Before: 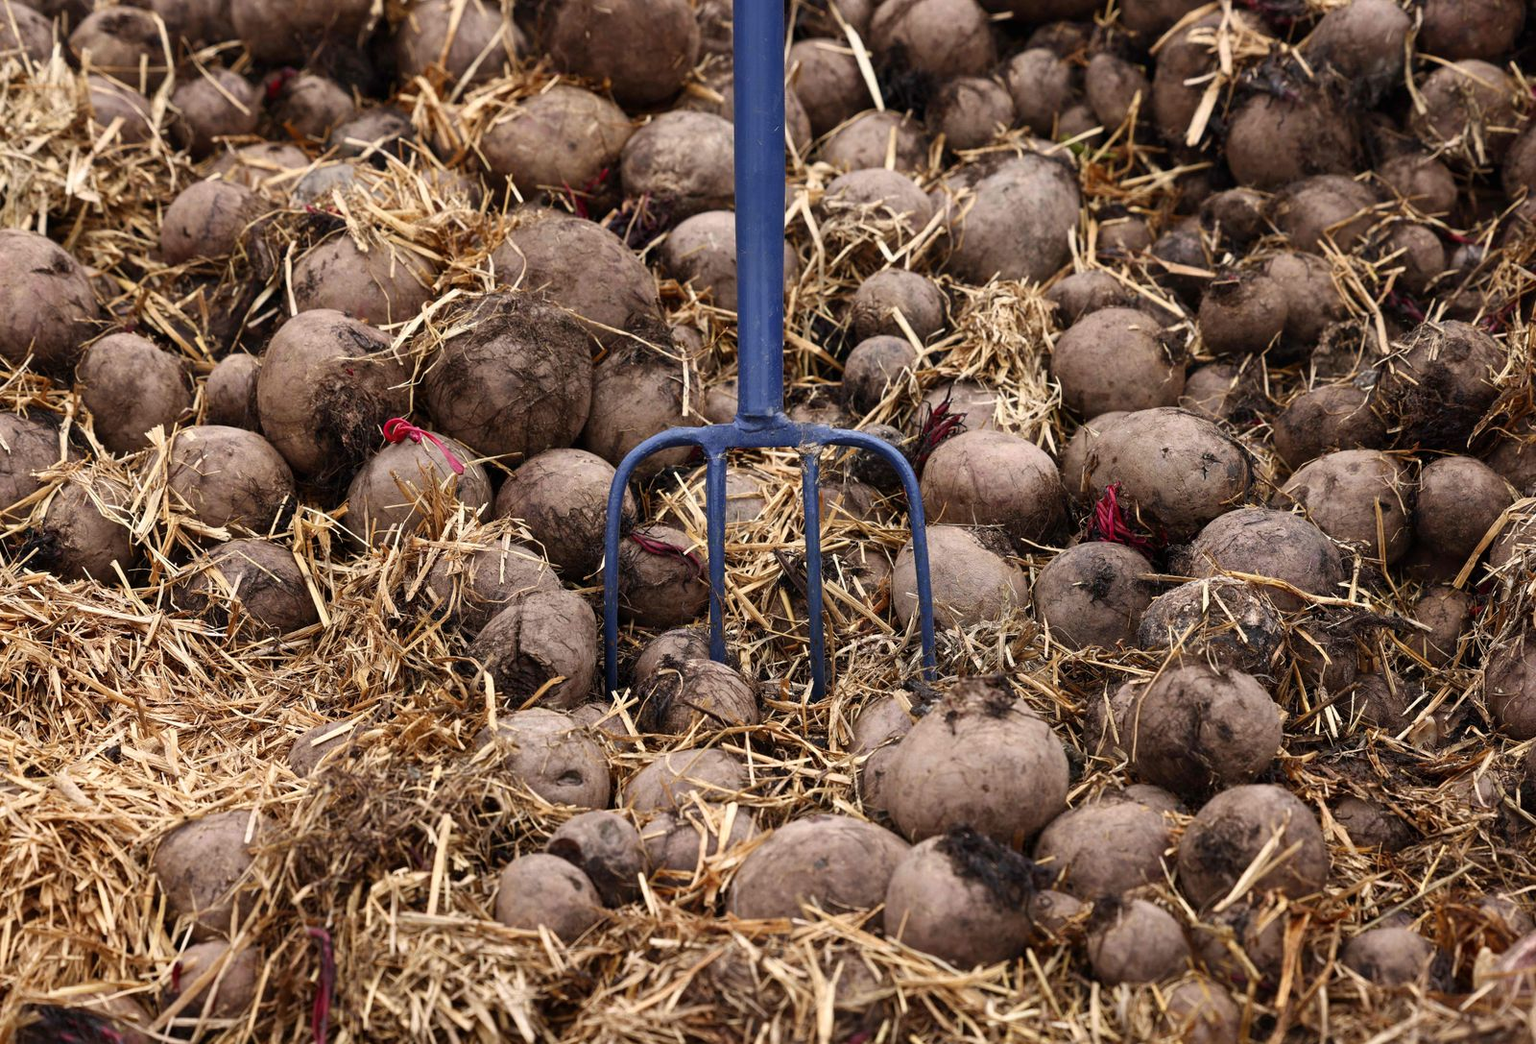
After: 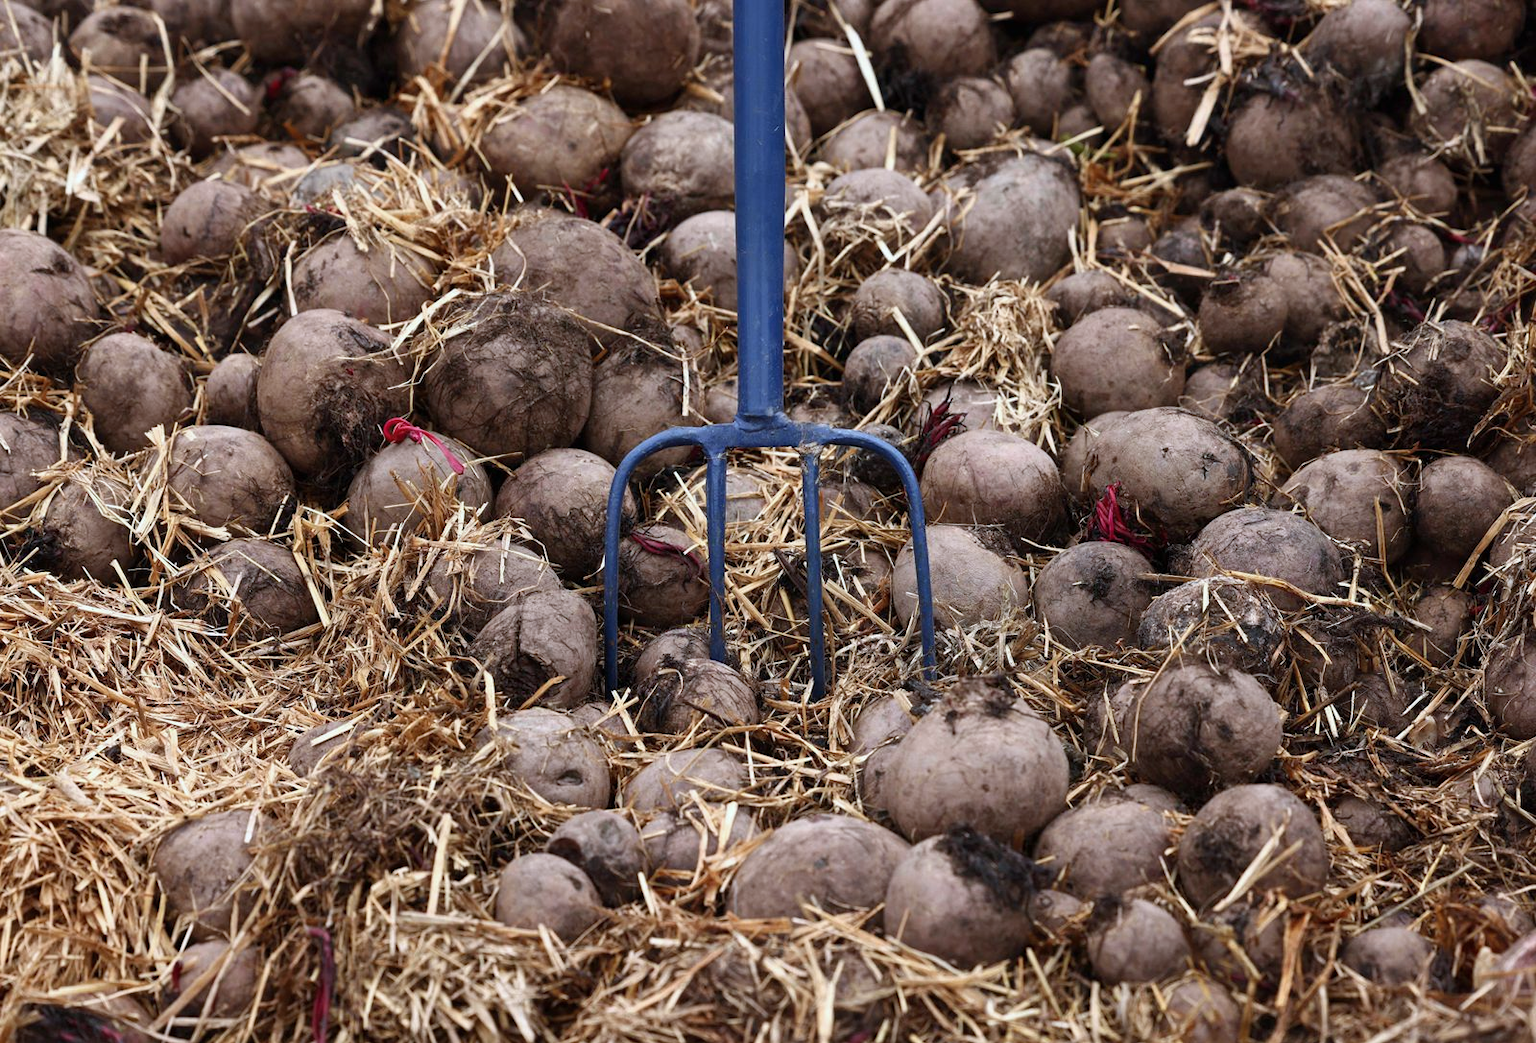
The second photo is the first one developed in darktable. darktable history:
color correction: highlights a* -3.81, highlights b* -10.6
